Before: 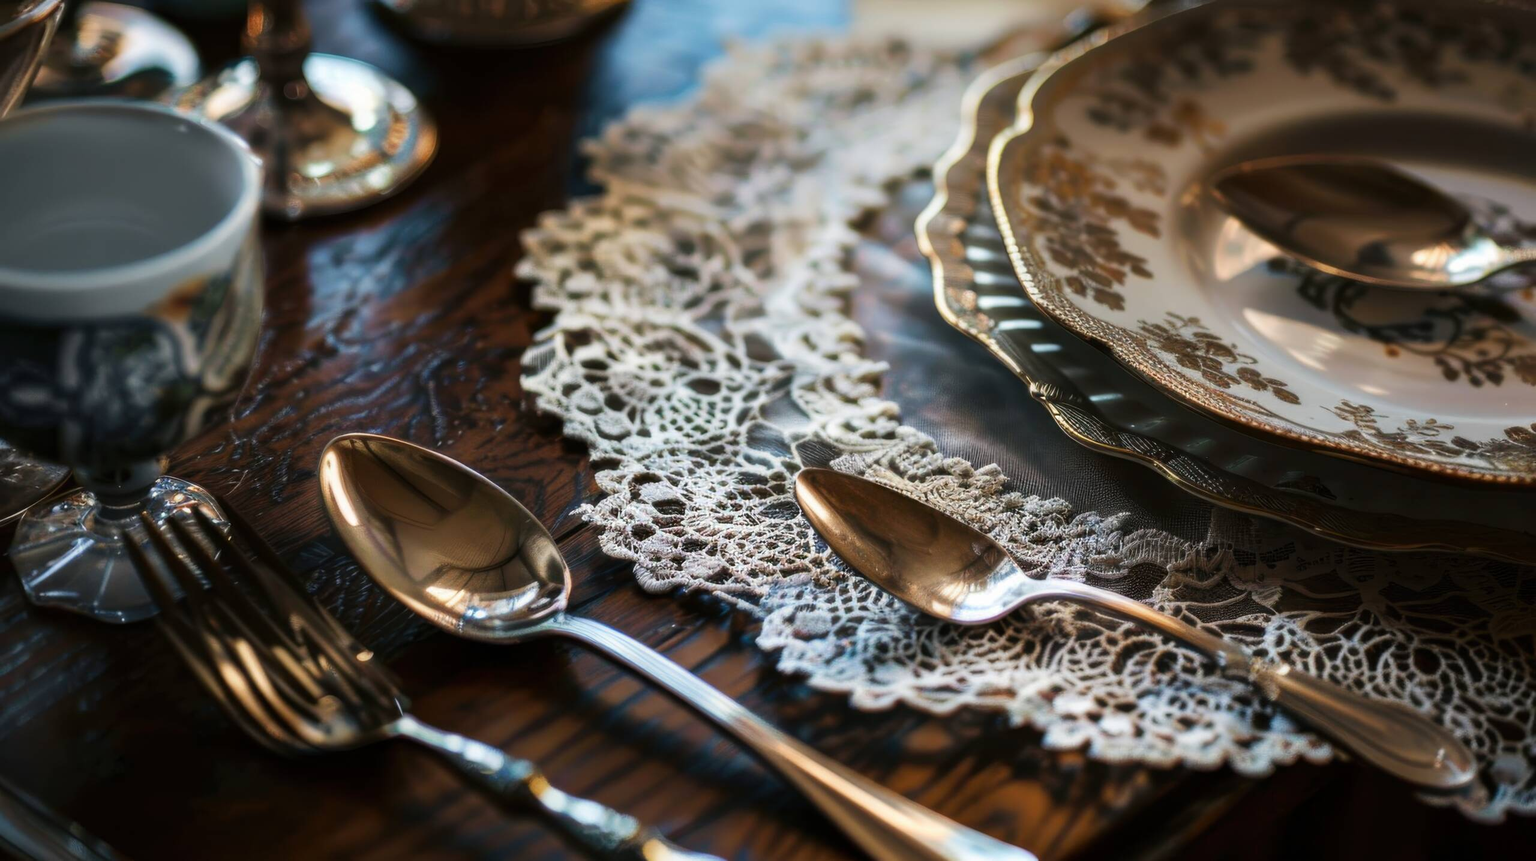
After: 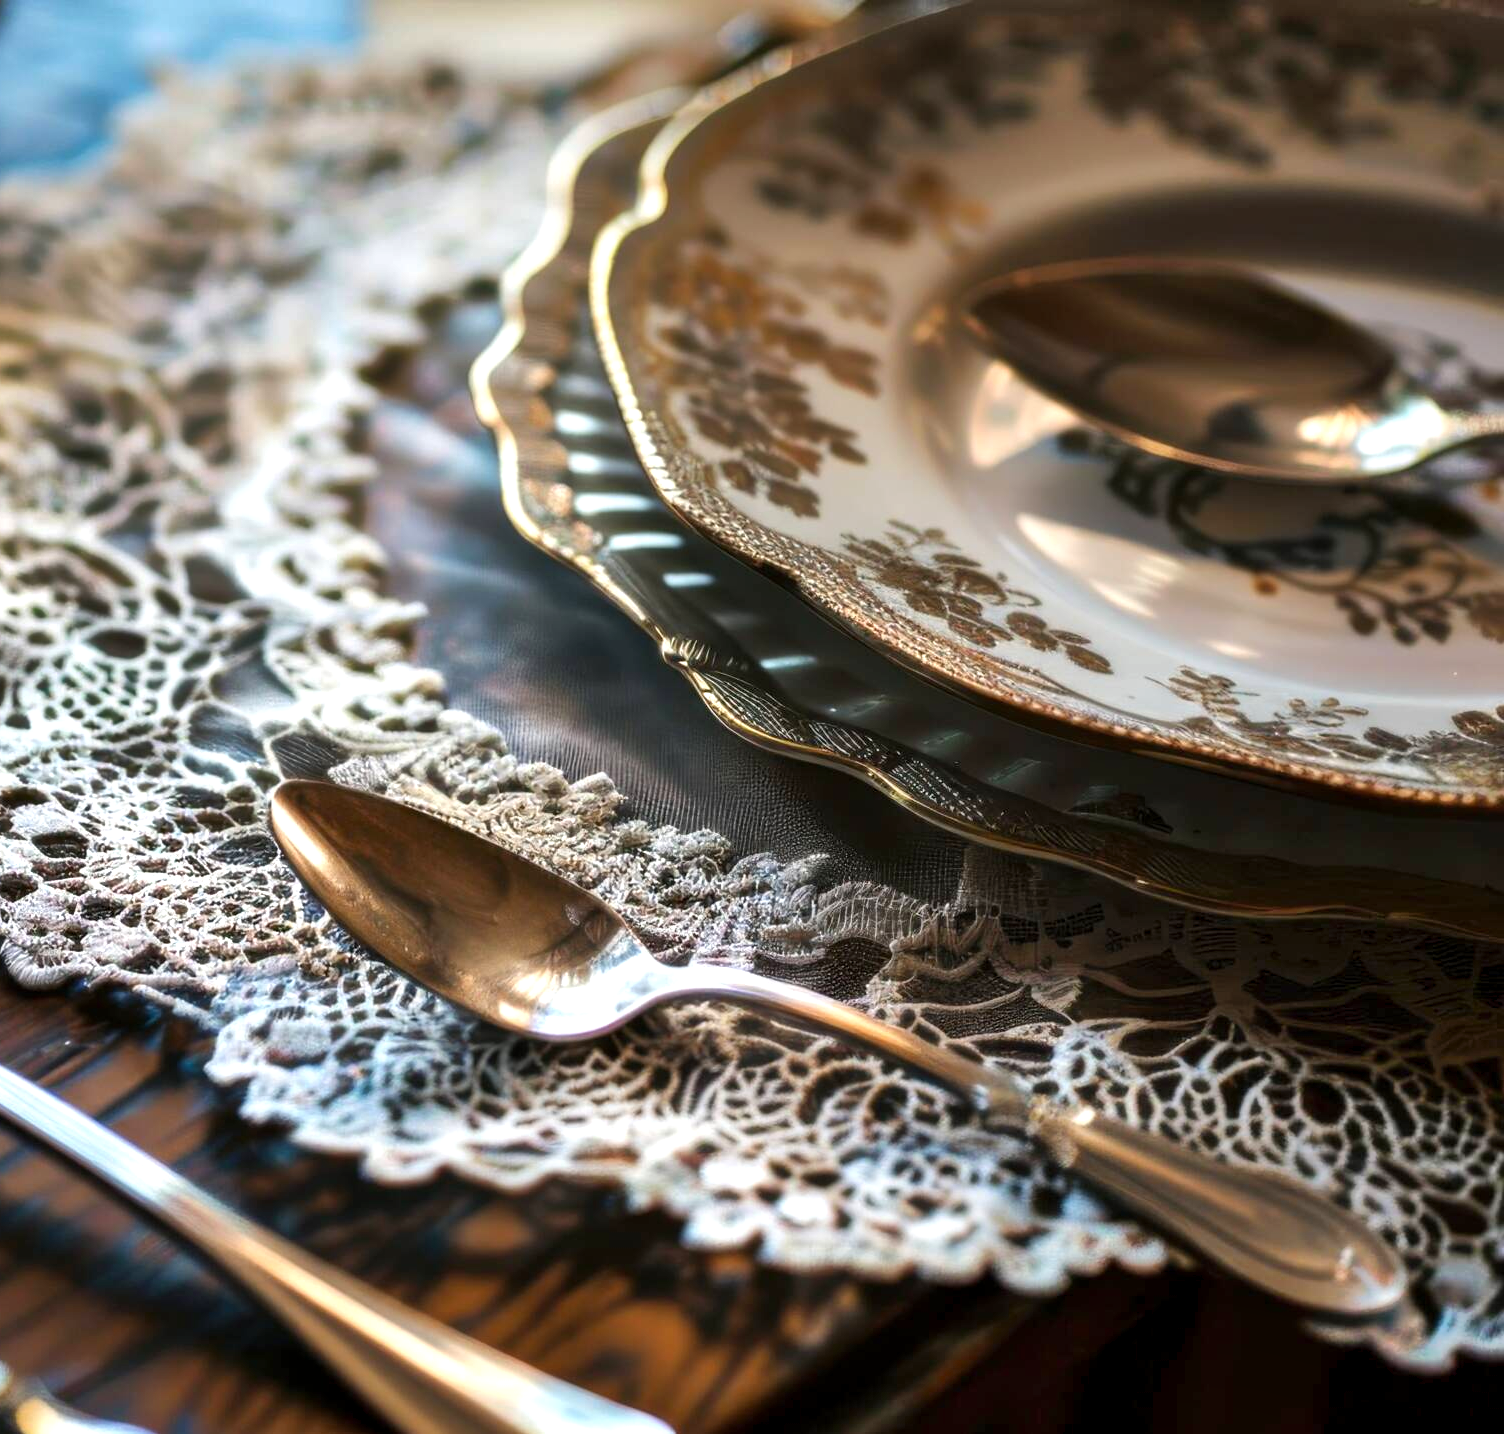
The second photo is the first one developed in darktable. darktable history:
exposure: black level correction 0.001, exposure 0.499 EV, compensate highlight preservation false
tone equalizer: edges refinement/feathering 500, mask exposure compensation -1.57 EV, preserve details no
shadows and highlights: soften with gaussian
crop: left 41.217%
